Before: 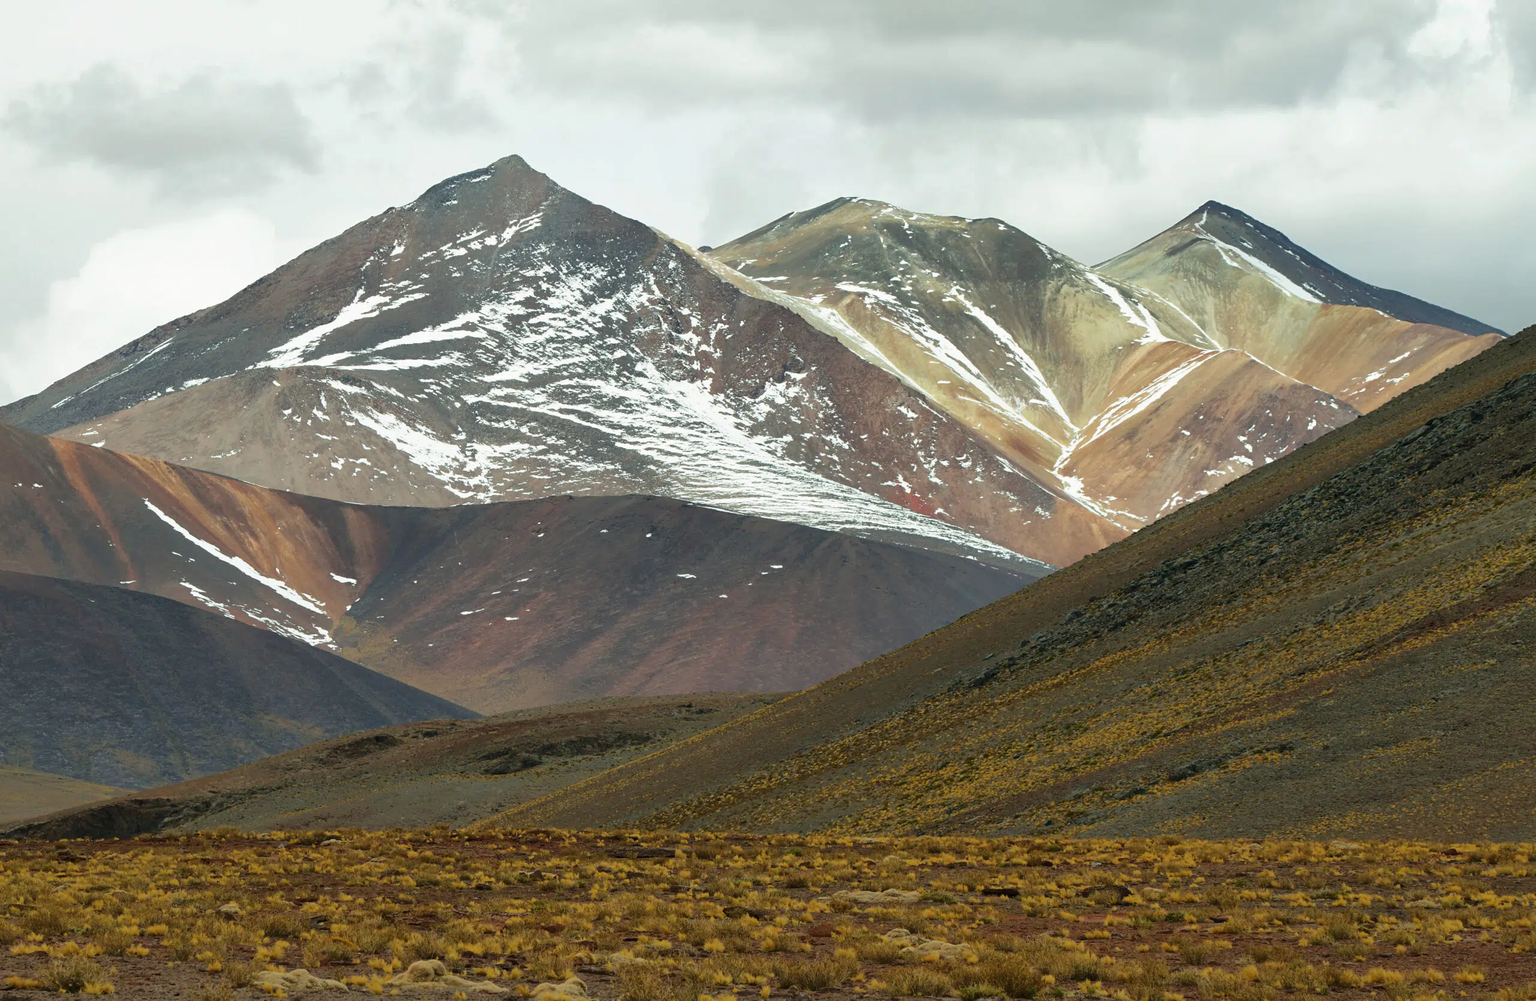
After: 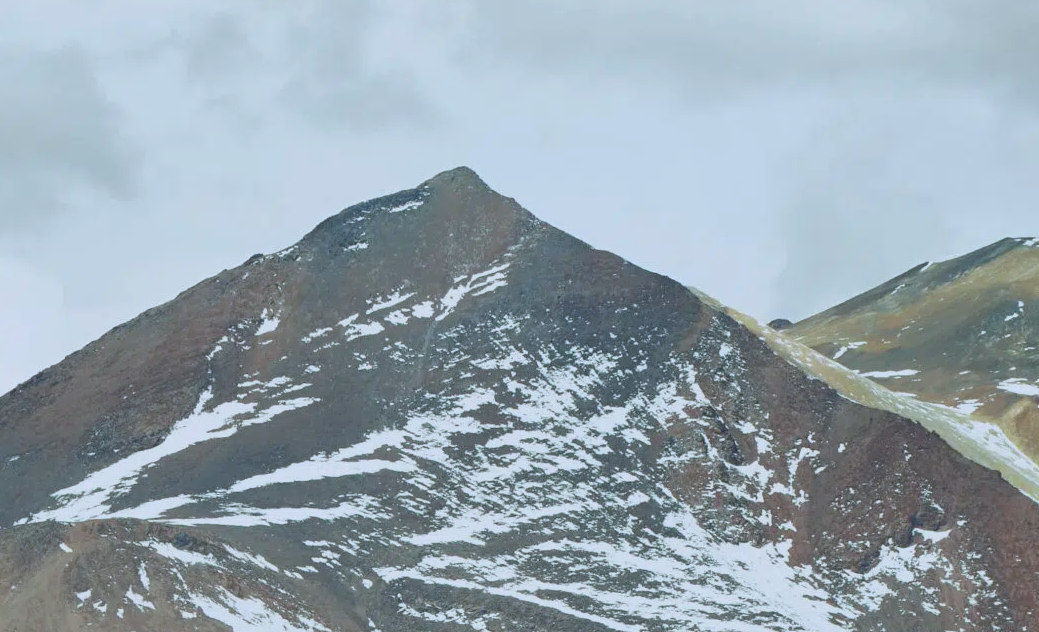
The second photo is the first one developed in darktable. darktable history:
exposure: black level correction 0.009, exposure -0.159 EV, compensate highlight preservation false
crop: left 15.452%, top 5.459%, right 43.956%, bottom 56.62%
lowpass: radius 0.1, contrast 0.85, saturation 1.1, unbound 0
white balance: red 0.954, blue 1.079
